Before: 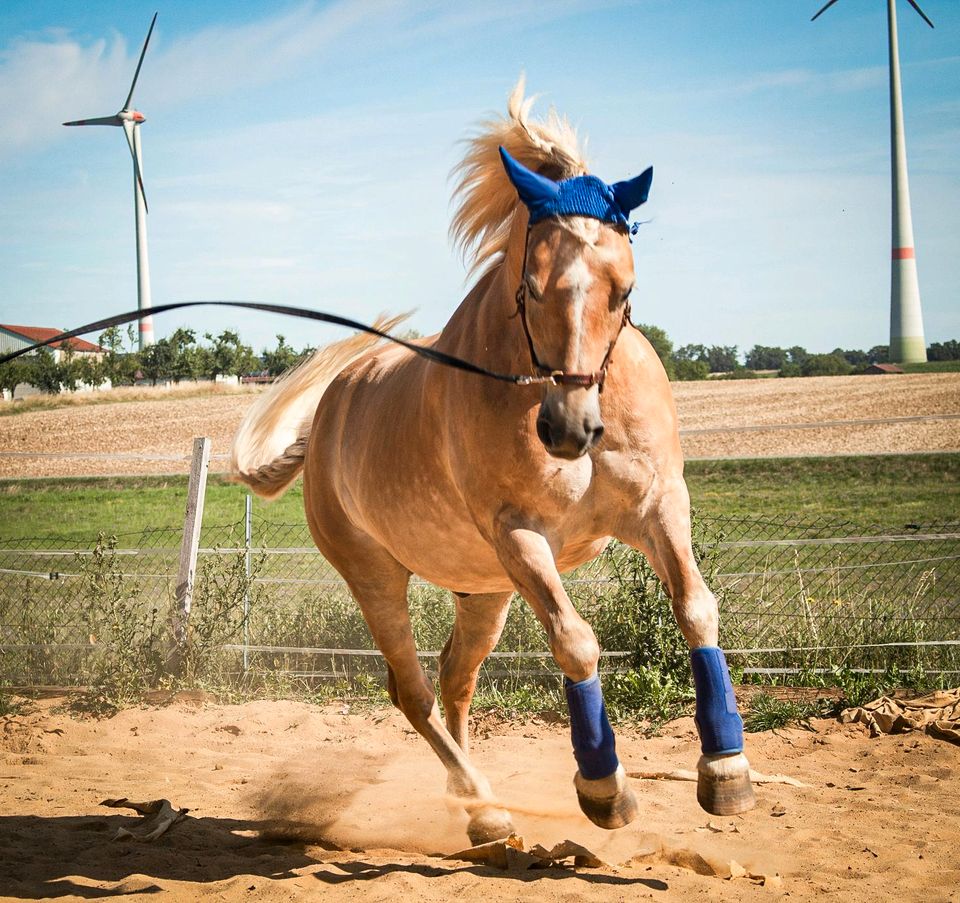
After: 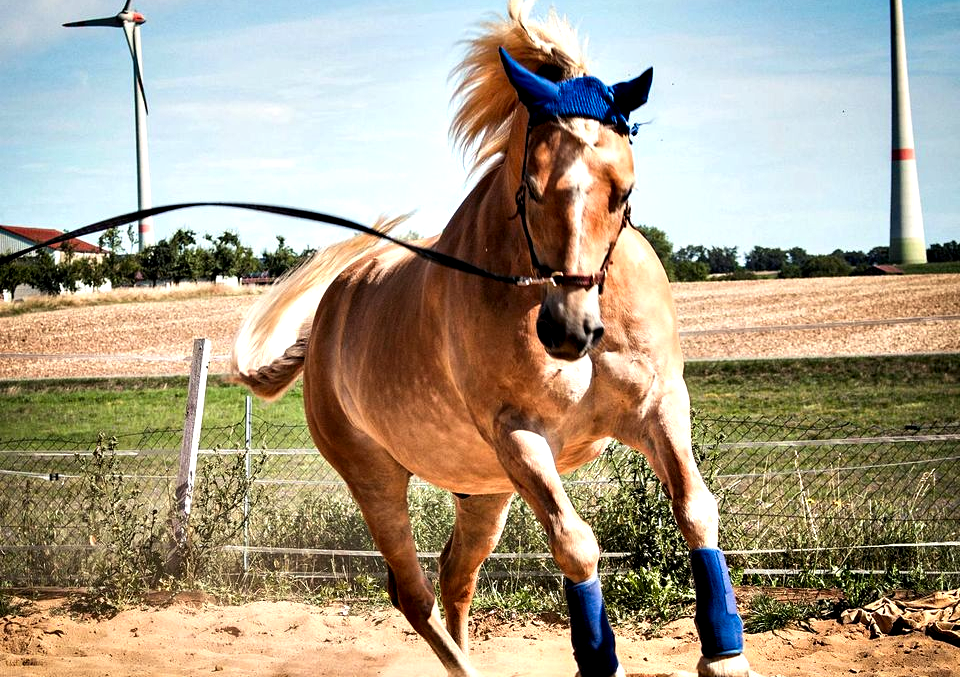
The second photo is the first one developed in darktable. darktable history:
contrast equalizer: octaves 7, y [[0.6 ×6], [0.55 ×6], [0 ×6], [0 ×6], [0 ×6]]
color balance: gamma [0.9, 0.988, 0.975, 1.025], gain [1.05, 1, 1, 1]
tone equalizer: on, module defaults
crop: top 11.038%, bottom 13.962%
